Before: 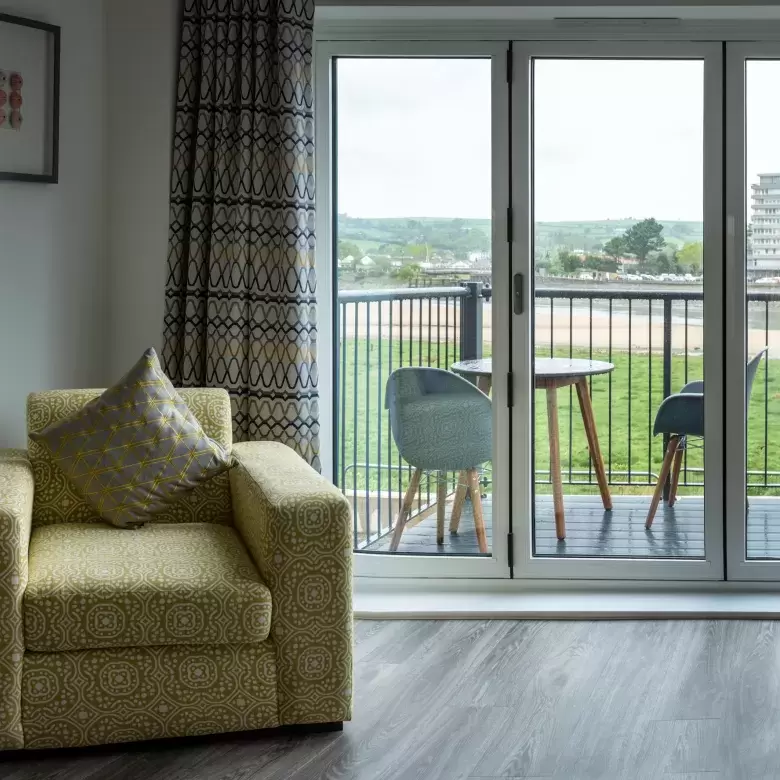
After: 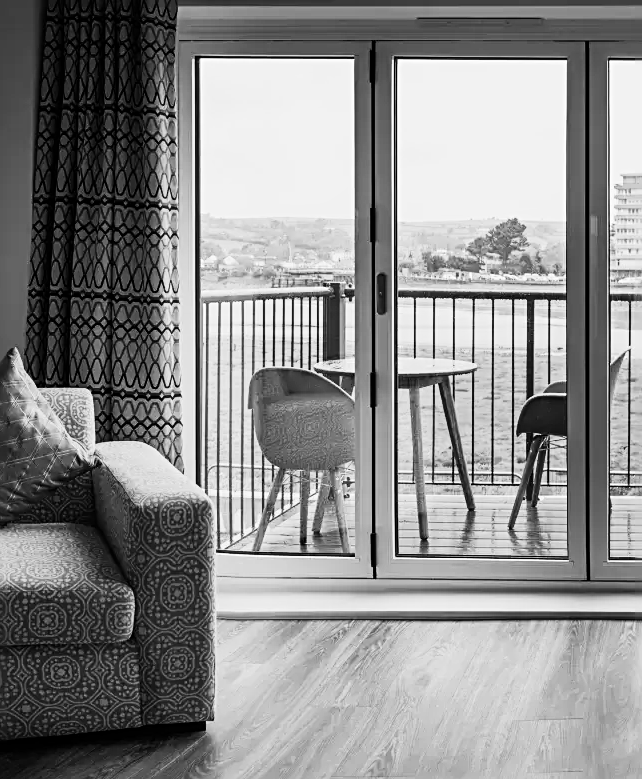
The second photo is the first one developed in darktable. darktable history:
contrast brightness saturation: contrast 0.1, brightness 0.03, saturation 0.09
crop: left 17.582%, bottom 0.031%
sharpen: radius 2.767
monochrome: a 14.95, b -89.96
tone curve: curves: ch0 [(0, 0) (0.137, 0.063) (0.255, 0.176) (0.502, 0.502) (0.749, 0.839) (1, 1)], color space Lab, linked channels, preserve colors none
